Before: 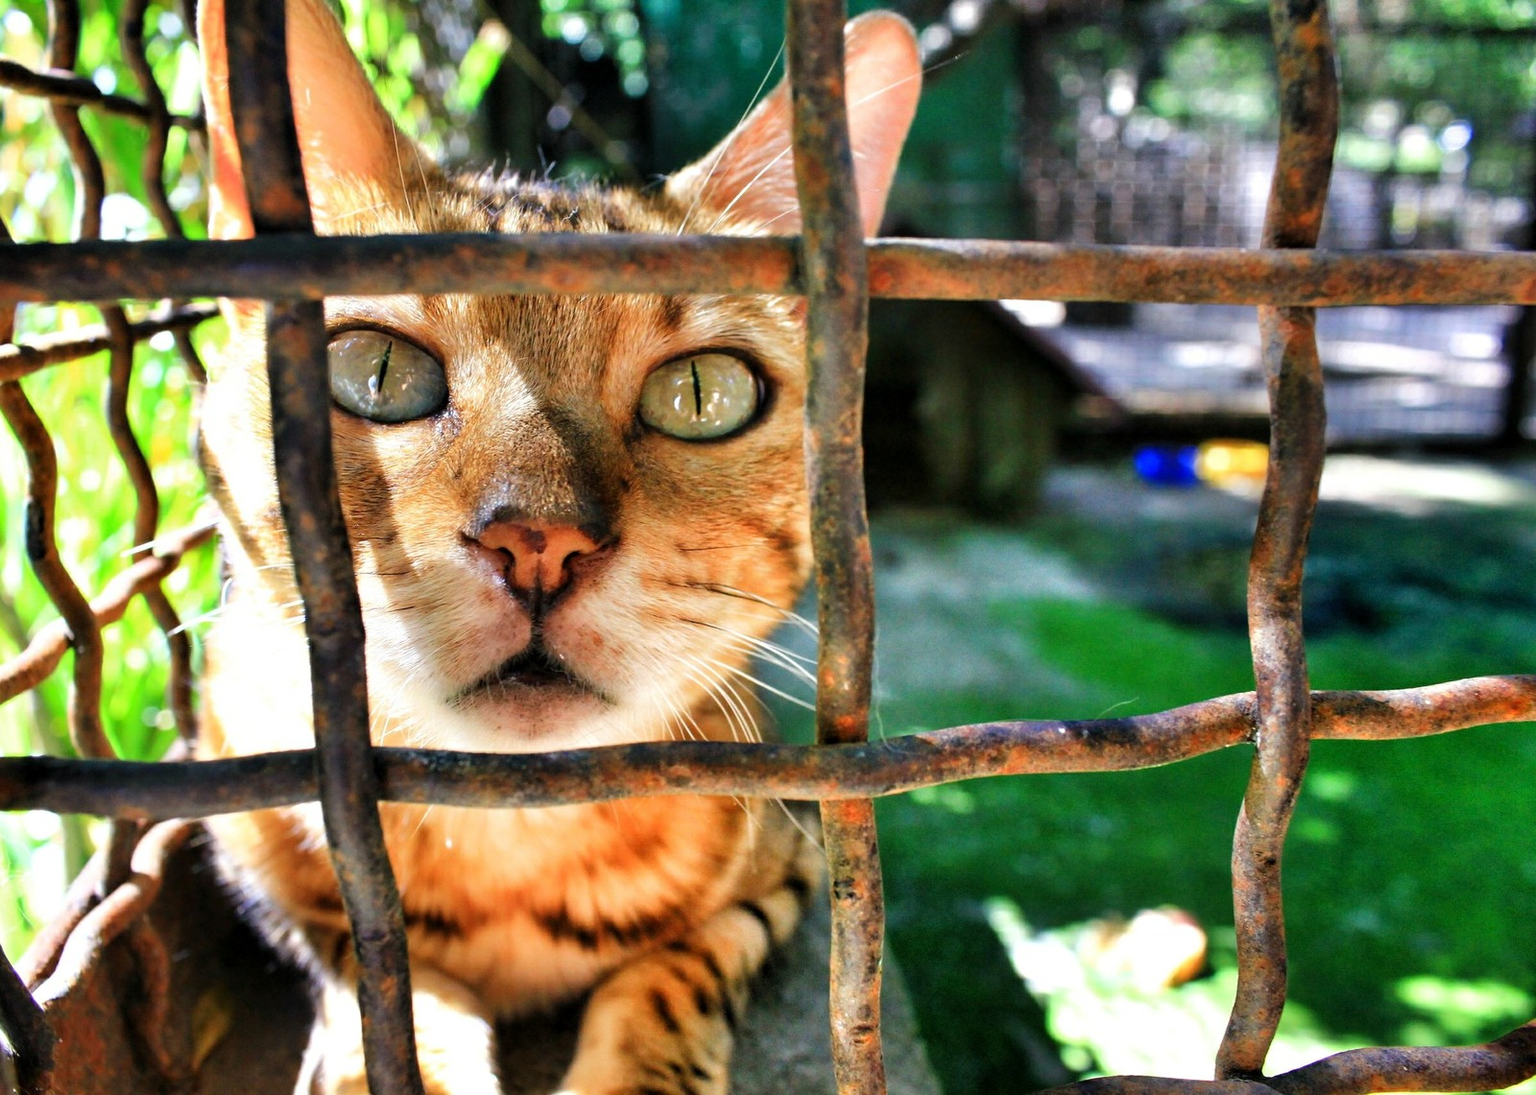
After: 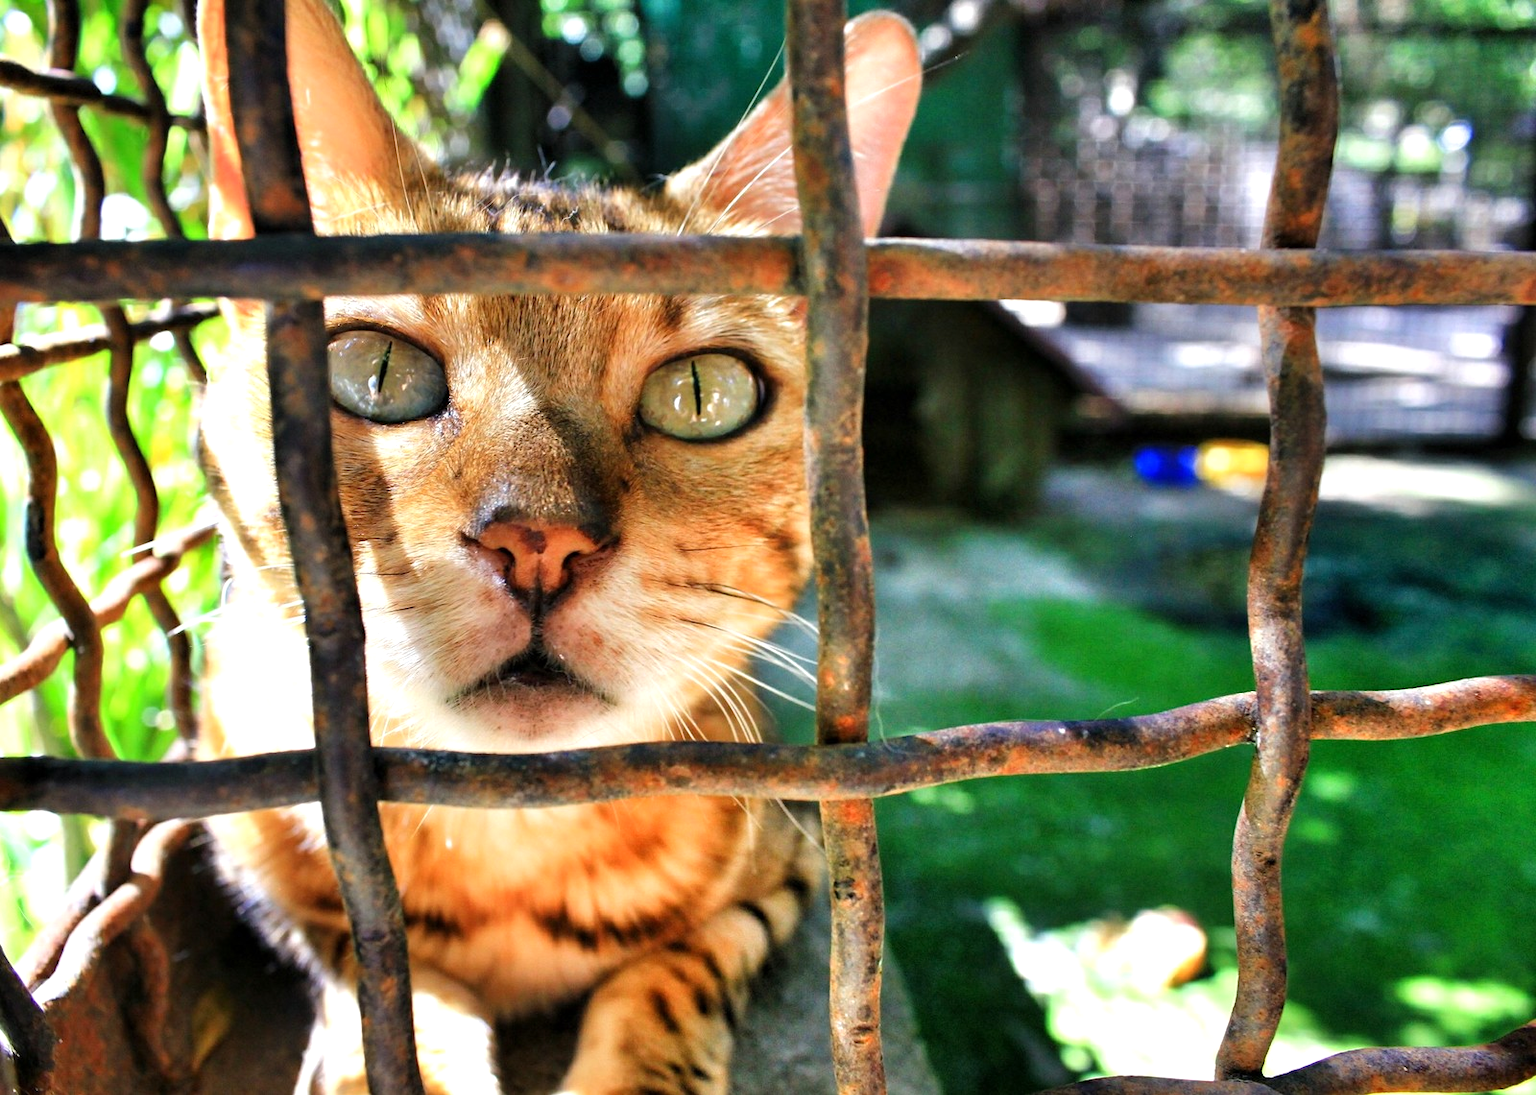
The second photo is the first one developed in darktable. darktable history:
exposure: exposure 0.169 EV, compensate exposure bias true, compensate highlight preservation false
